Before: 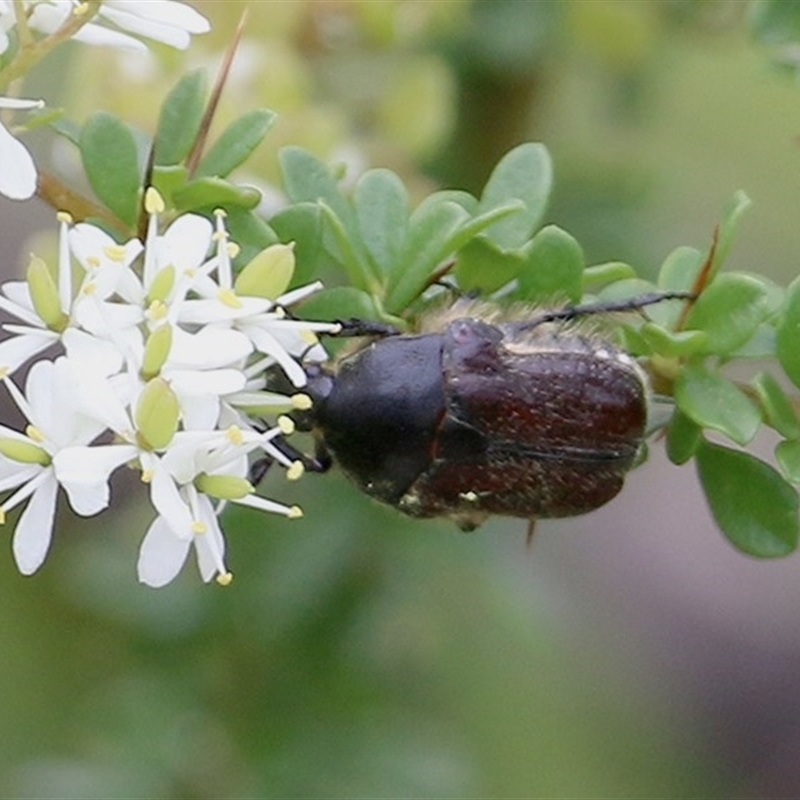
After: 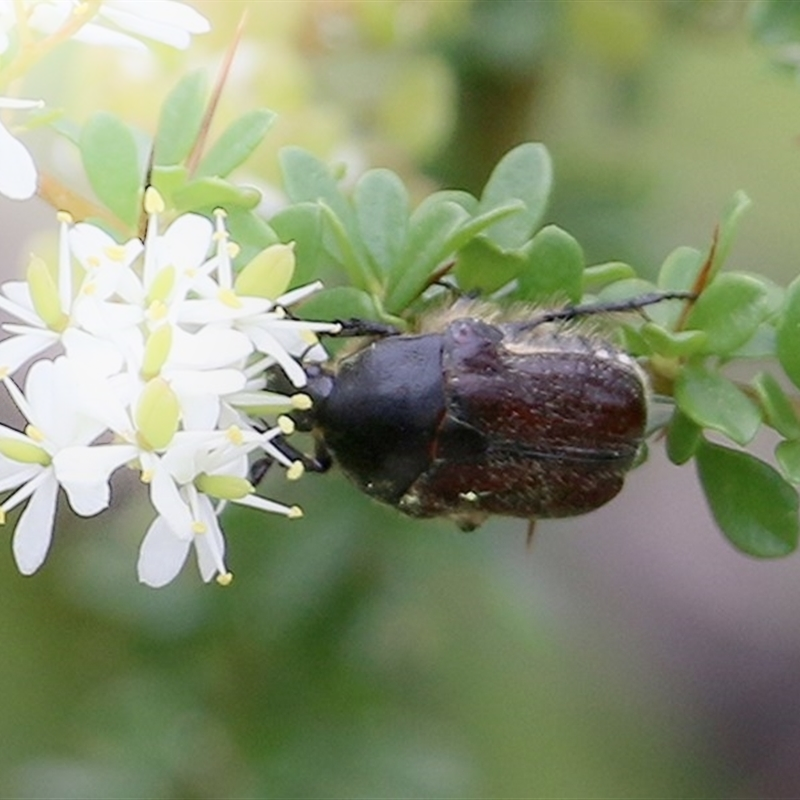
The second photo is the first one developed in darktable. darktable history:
shadows and highlights: shadows -21.3, highlights 100, soften with gaussian
